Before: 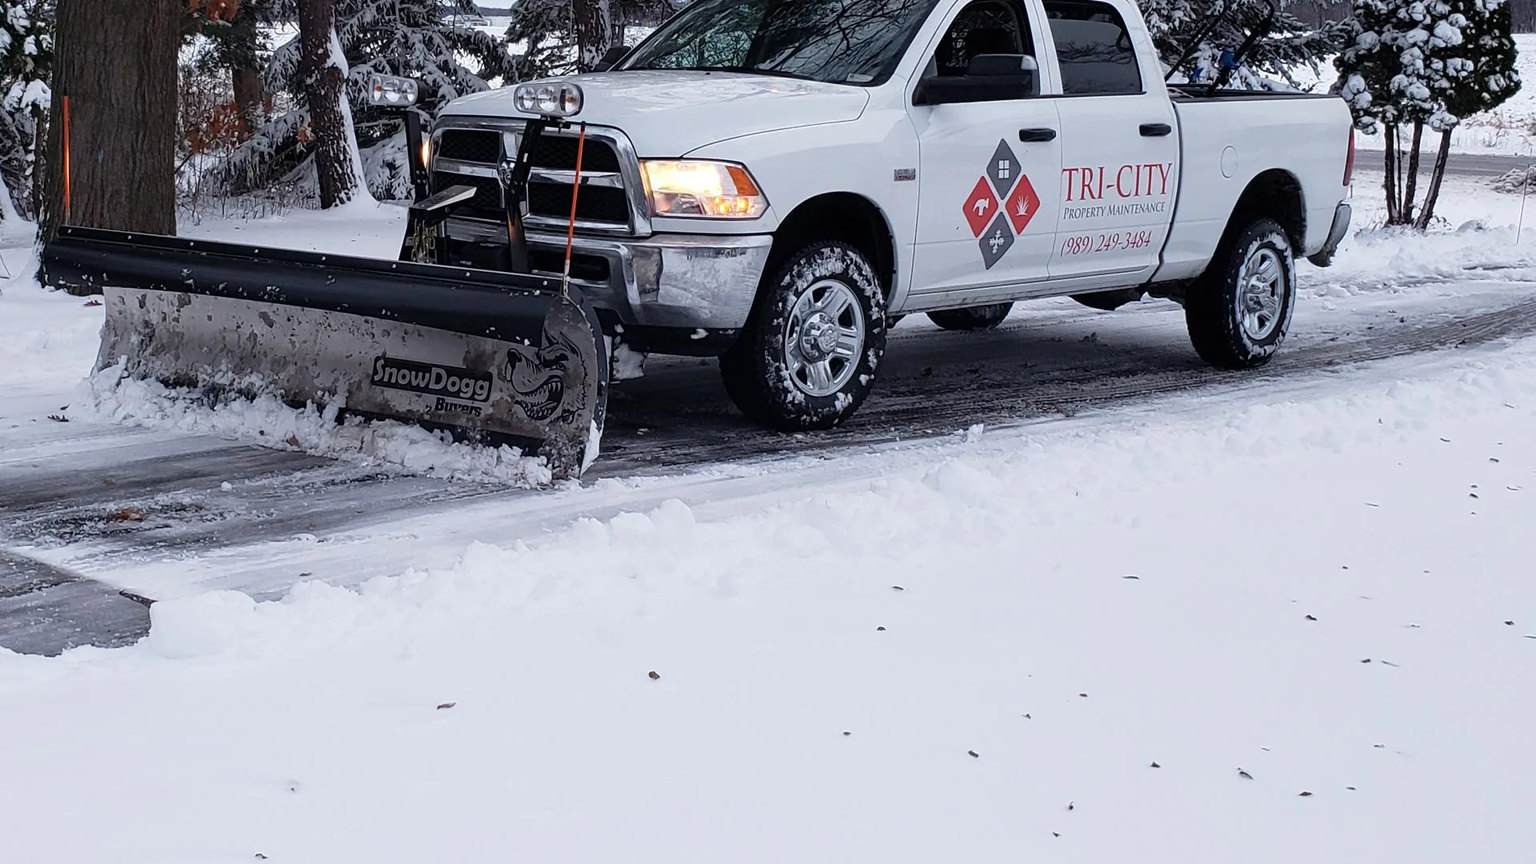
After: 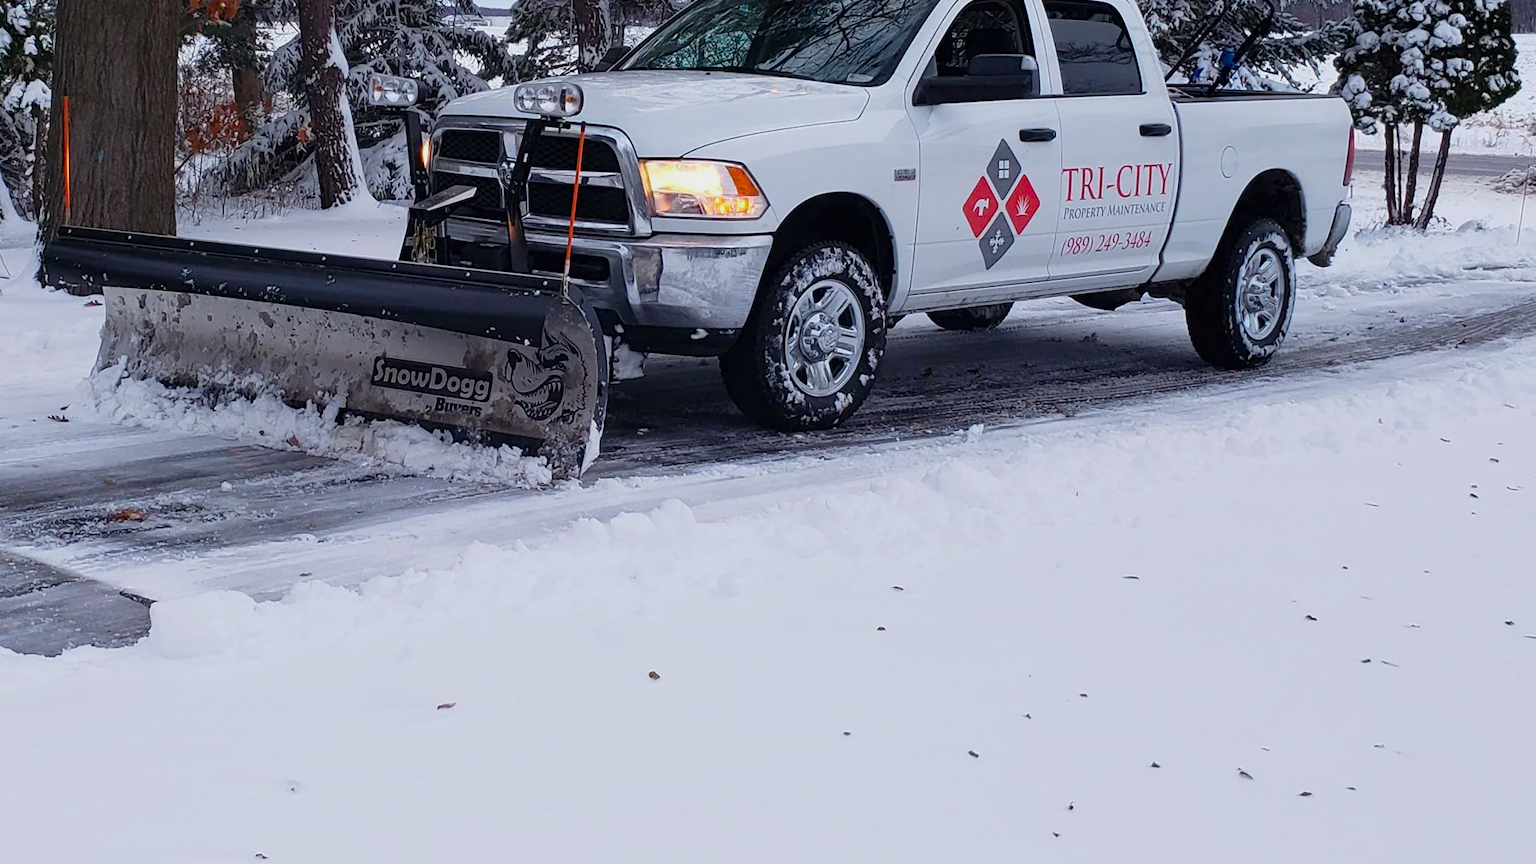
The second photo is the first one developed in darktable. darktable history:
color balance rgb: perceptual saturation grading › global saturation 38.772%, contrast -9.749%
